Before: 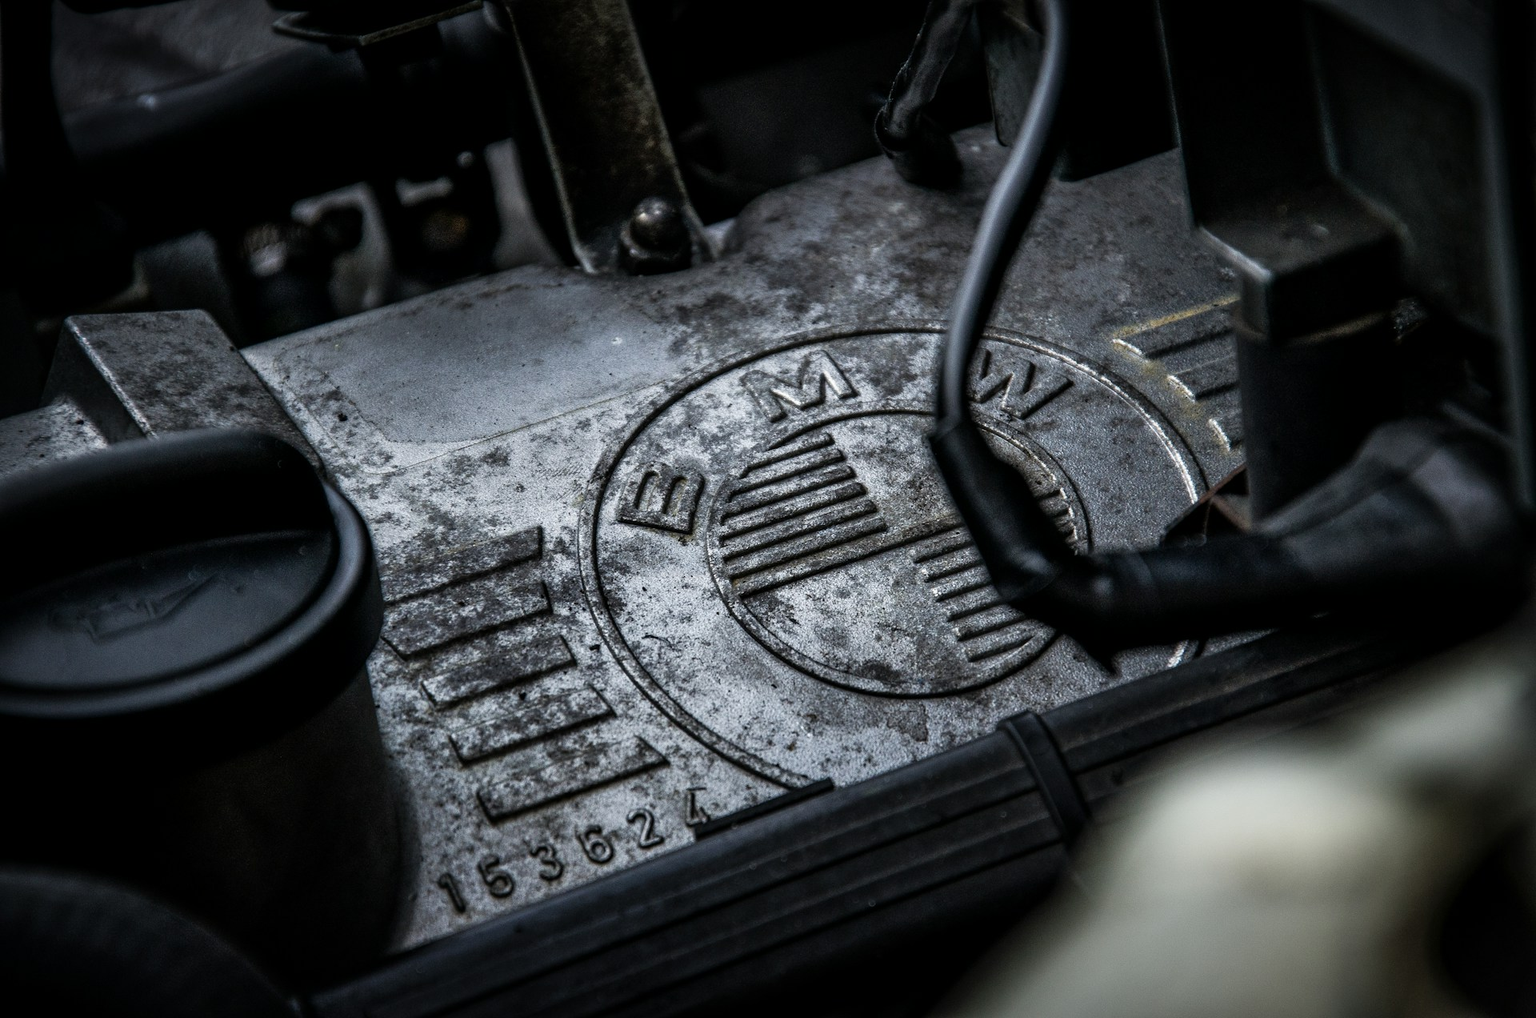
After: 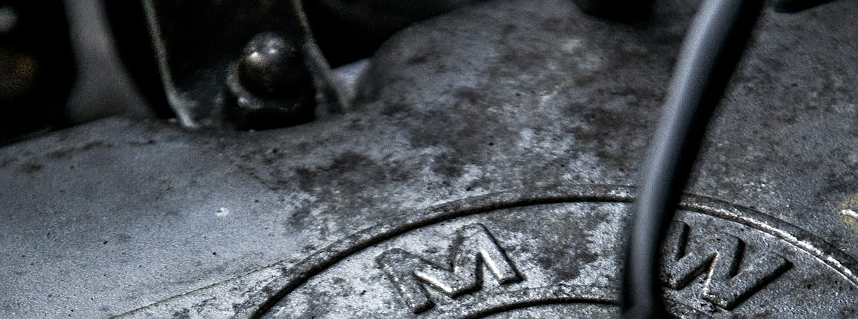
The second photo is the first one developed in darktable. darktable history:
crop: left 28.64%, top 16.832%, right 26.637%, bottom 58.055%
sharpen: on, module defaults
